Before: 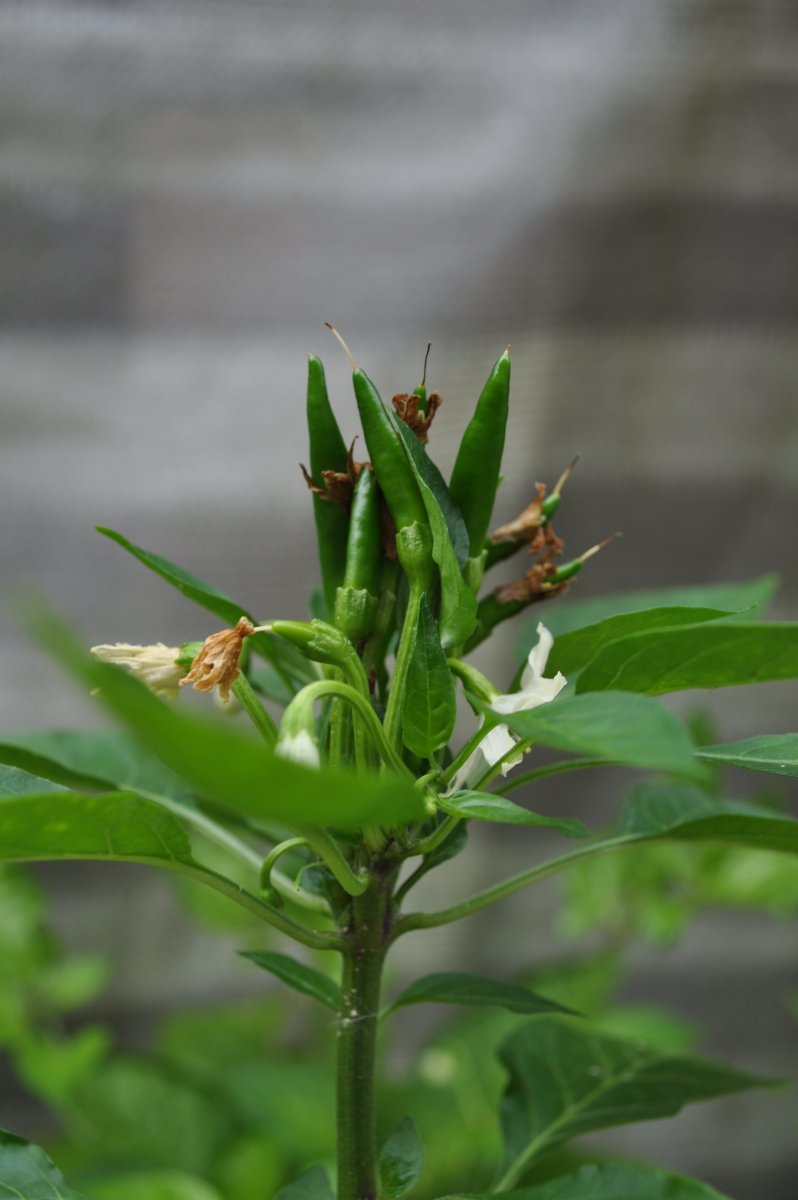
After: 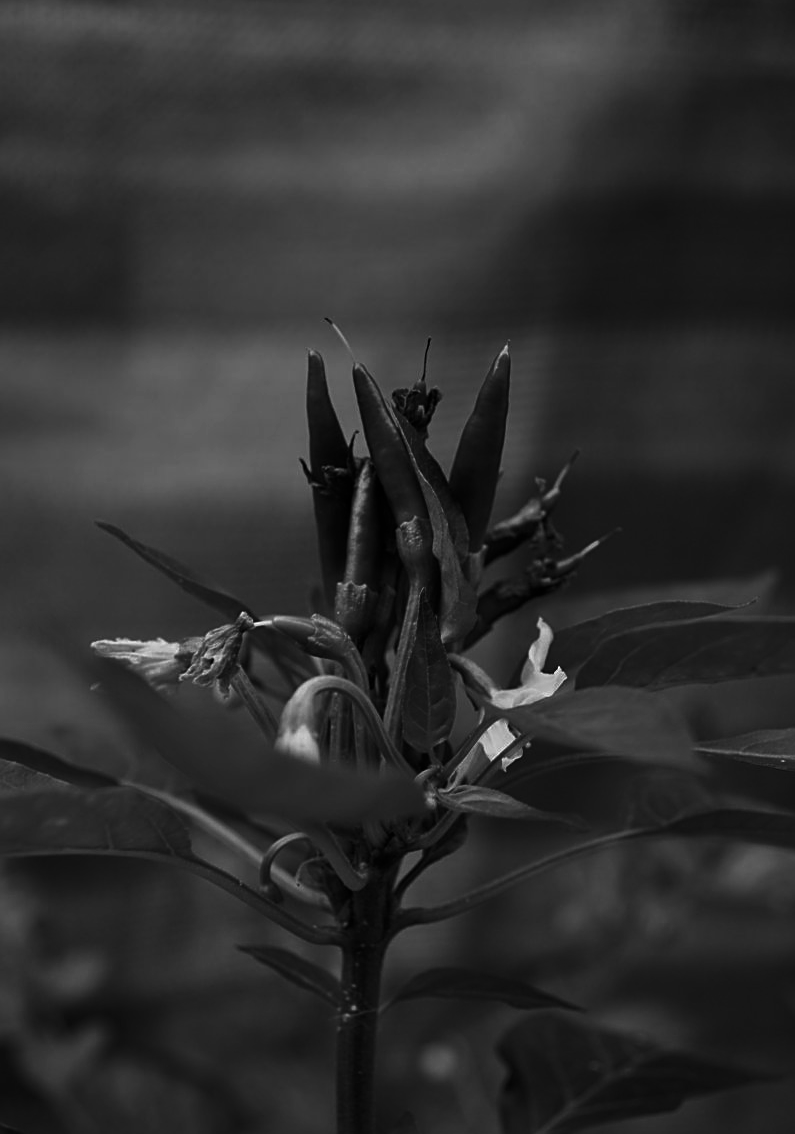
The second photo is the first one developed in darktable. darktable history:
crop: top 0.448%, right 0.264%, bottom 5.045%
sharpen: on, module defaults
contrast brightness saturation: contrast -0.03, brightness -0.59, saturation -1
